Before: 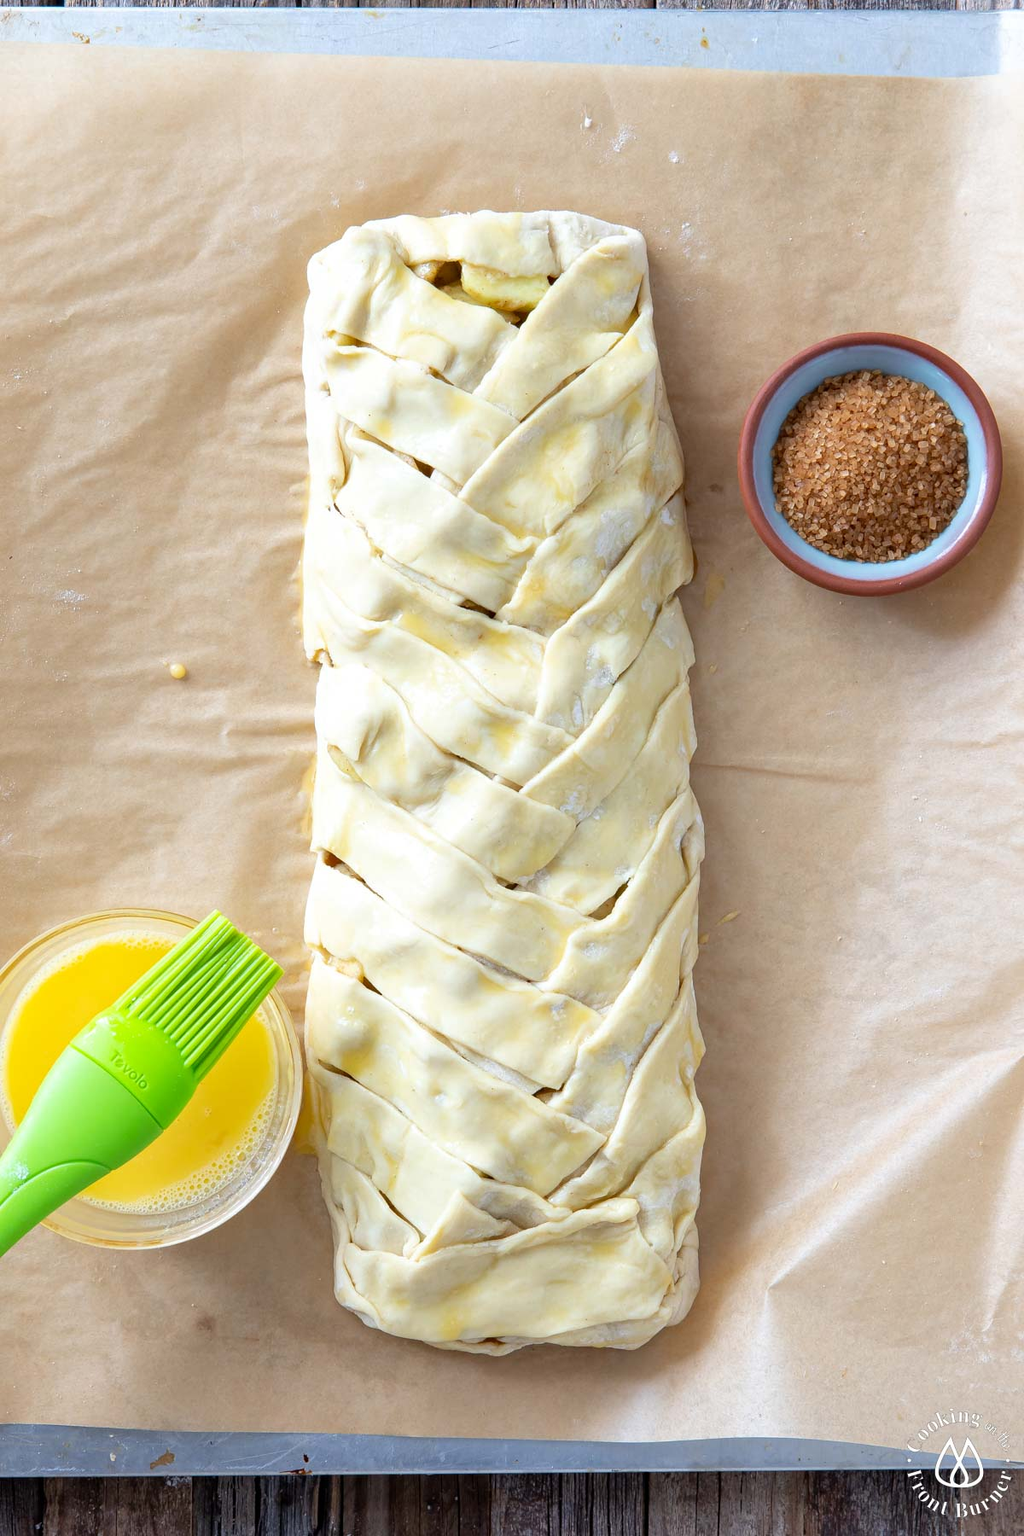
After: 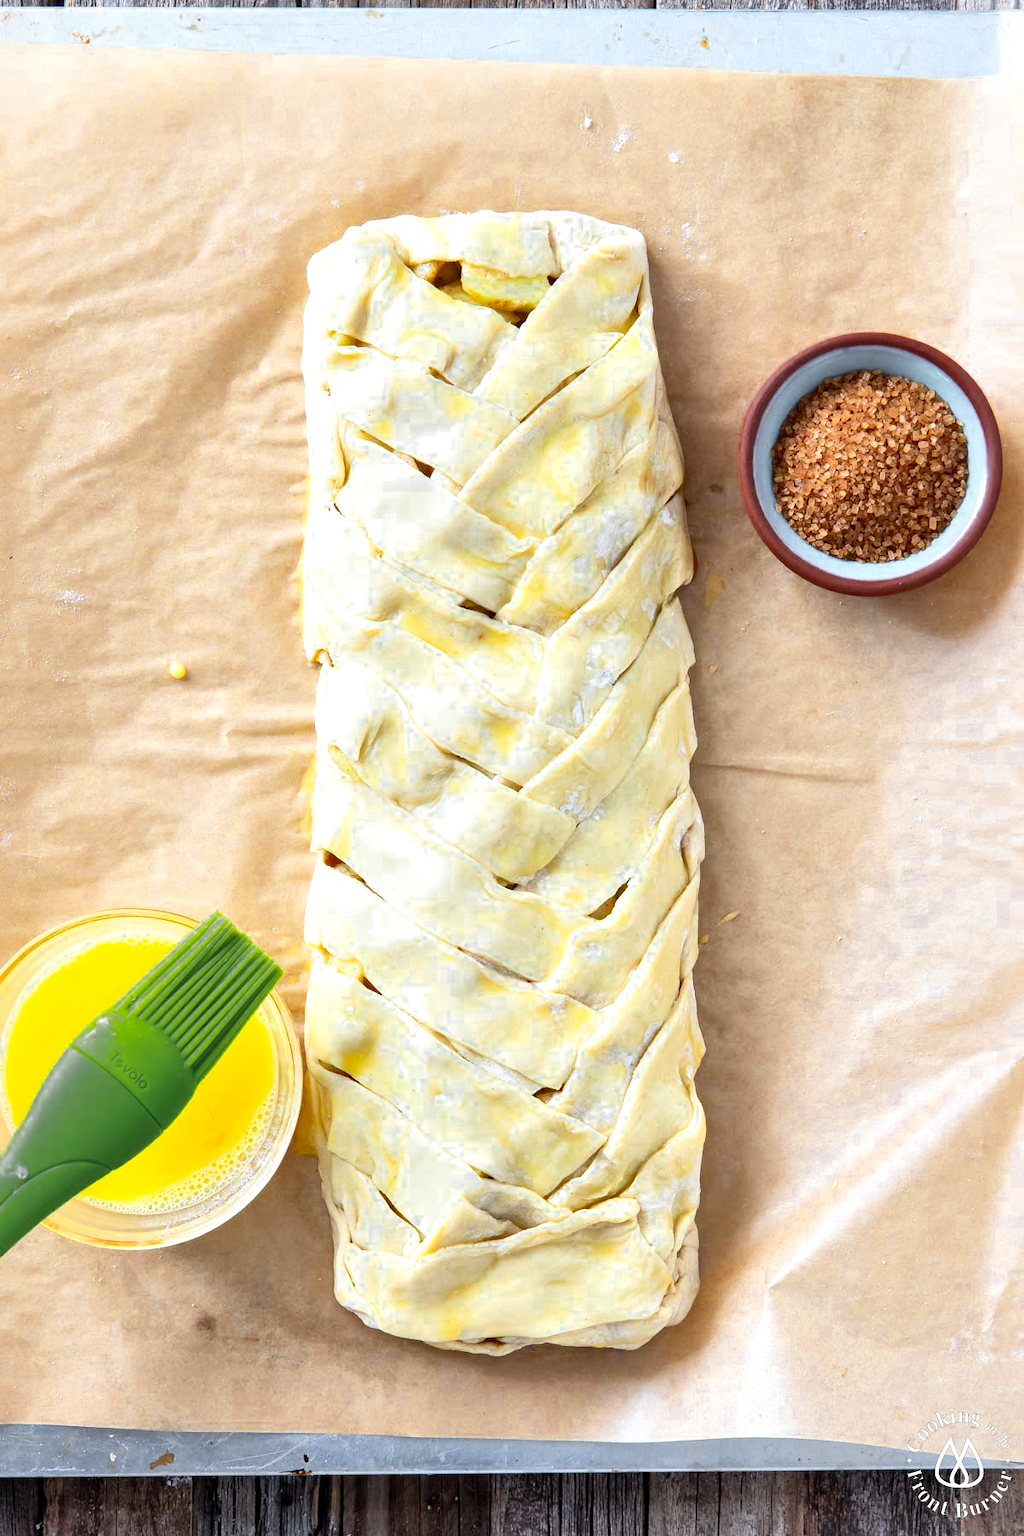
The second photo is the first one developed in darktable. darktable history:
color zones: curves: ch0 [(0.035, 0.242) (0.25, 0.5) (0.384, 0.214) (0.488, 0.255) (0.75, 0.5)]; ch1 [(0.063, 0.379) (0.25, 0.5) (0.354, 0.201) (0.489, 0.085) (0.729, 0.271)]; ch2 [(0.25, 0.5) (0.38, 0.517) (0.442, 0.51) (0.735, 0.456)]
local contrast: mode bilateral grid, contrast 20, coarseness 50, detail 171%, midtone range 0.2
contrast brightness saturation: contrast 0.24, brightness 0.26, saturation 0.39
levels: levels [0, 0.51, 1]
